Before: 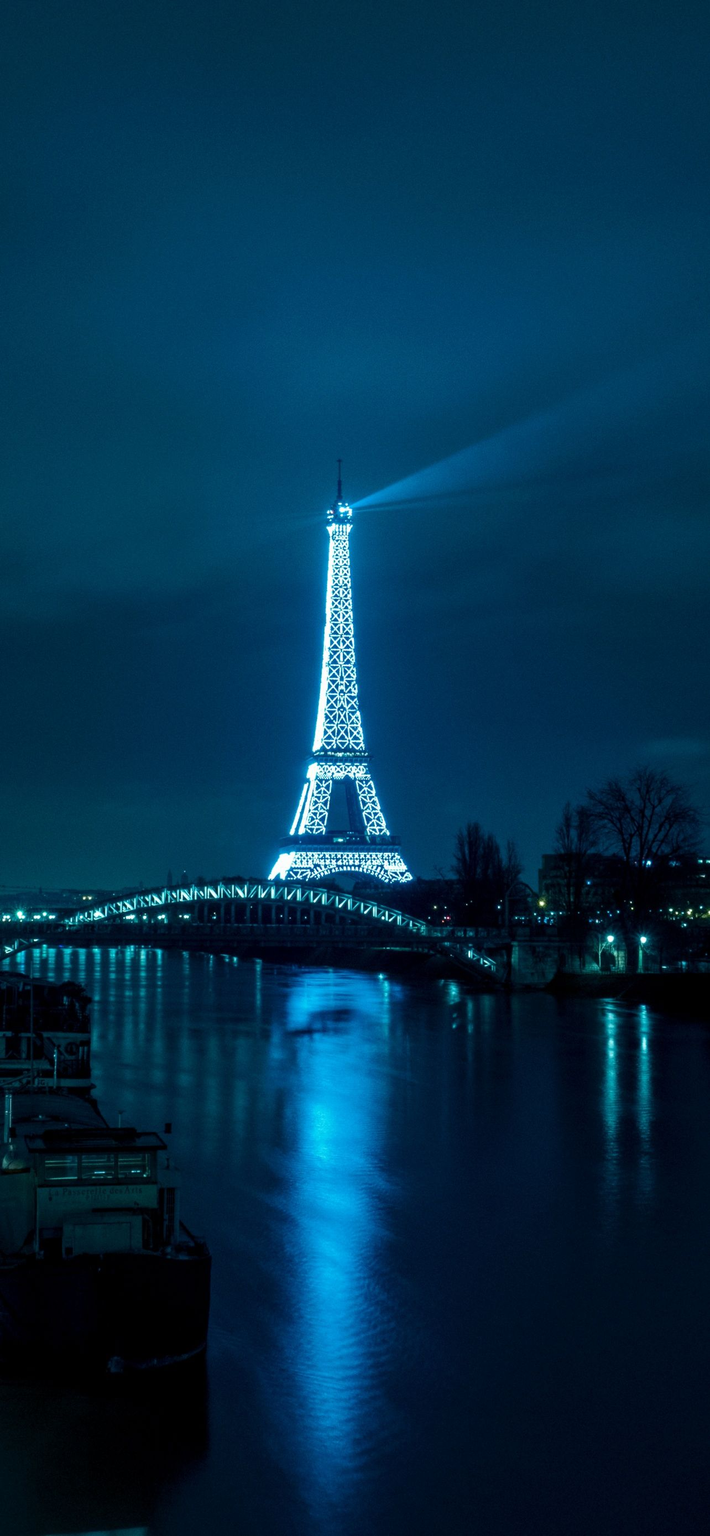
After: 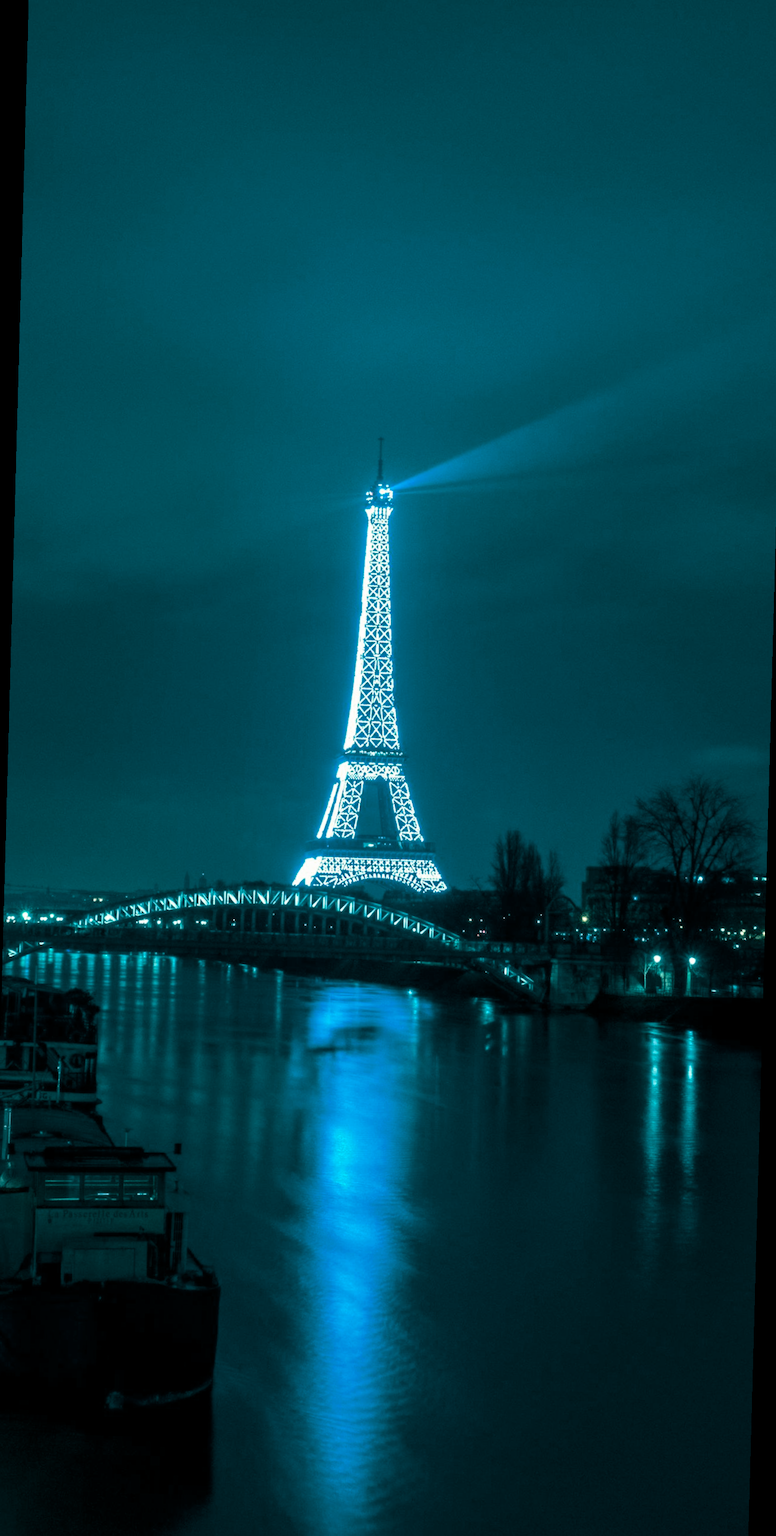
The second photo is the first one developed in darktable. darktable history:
color correction: saturation 1.11
rotate and perspective: rotation 1.57°, crop left 0.018, crop right 0.982, crop top 0.039, crop bottom 0.961
split-toning: shadows › hue 186.43°, highlights › hue 49.29°, compress 30.29%
